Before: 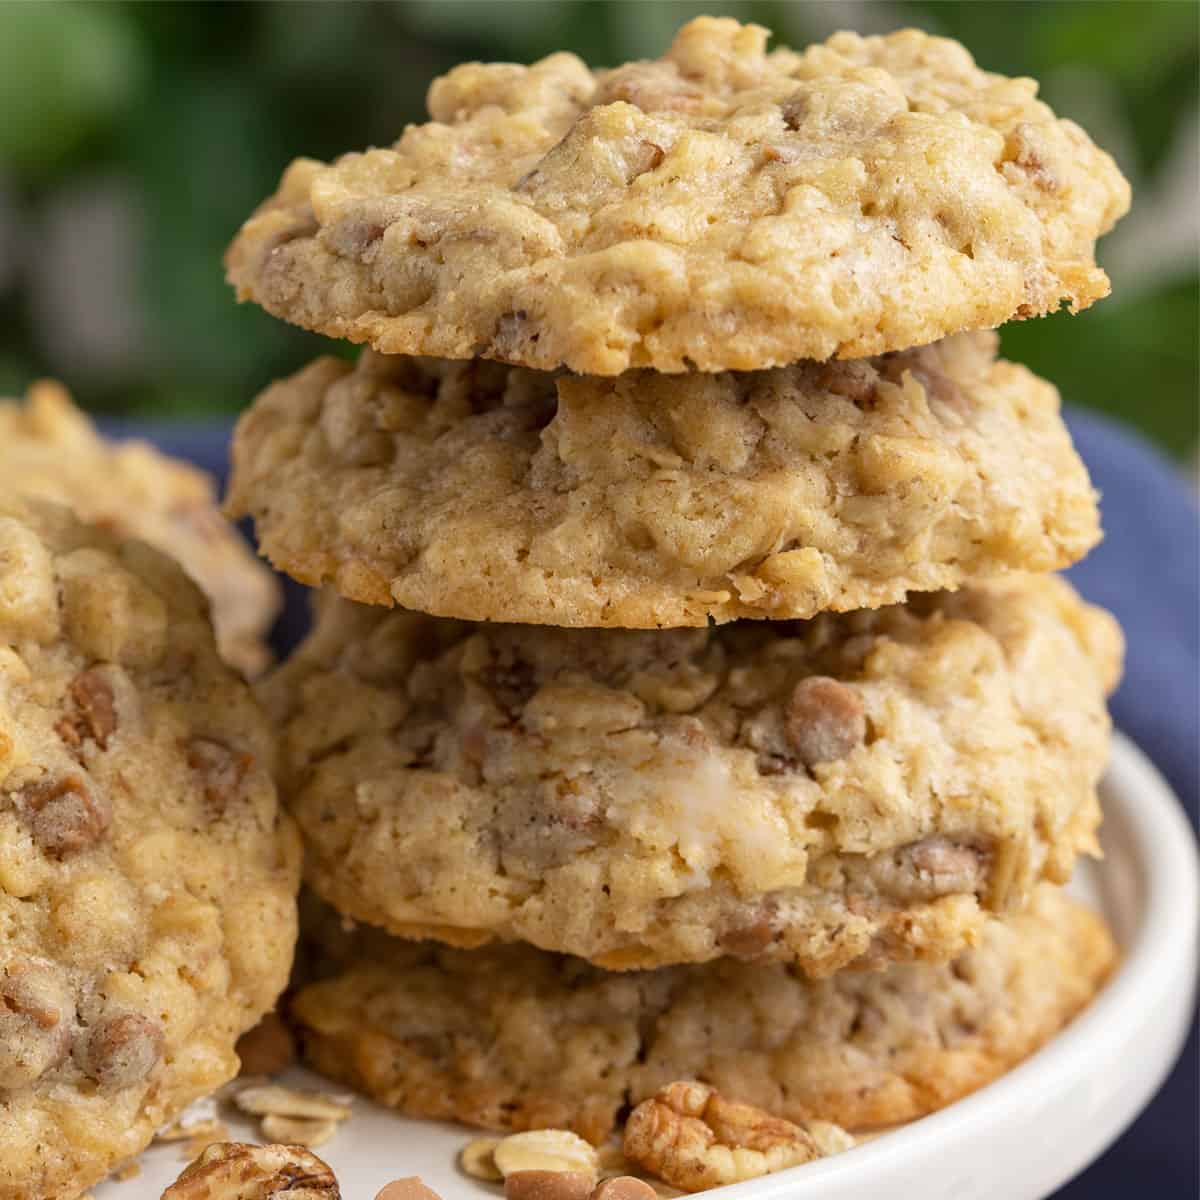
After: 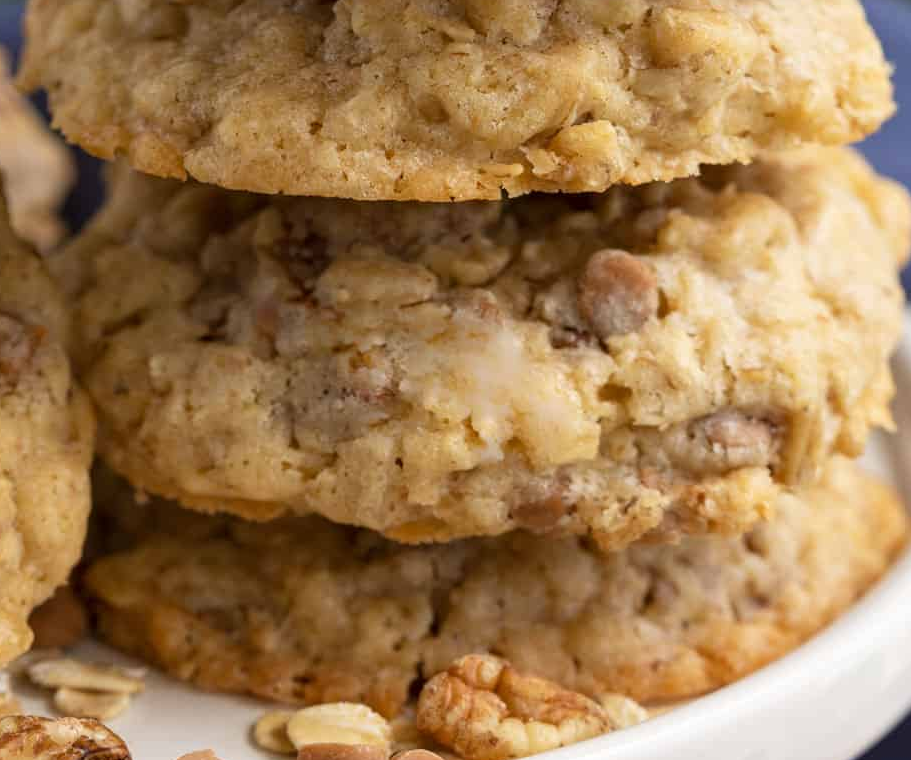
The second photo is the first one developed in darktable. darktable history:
crop and rotate: left 17.289%, top 35.635%, right 6.72%, bottom 0.95%
